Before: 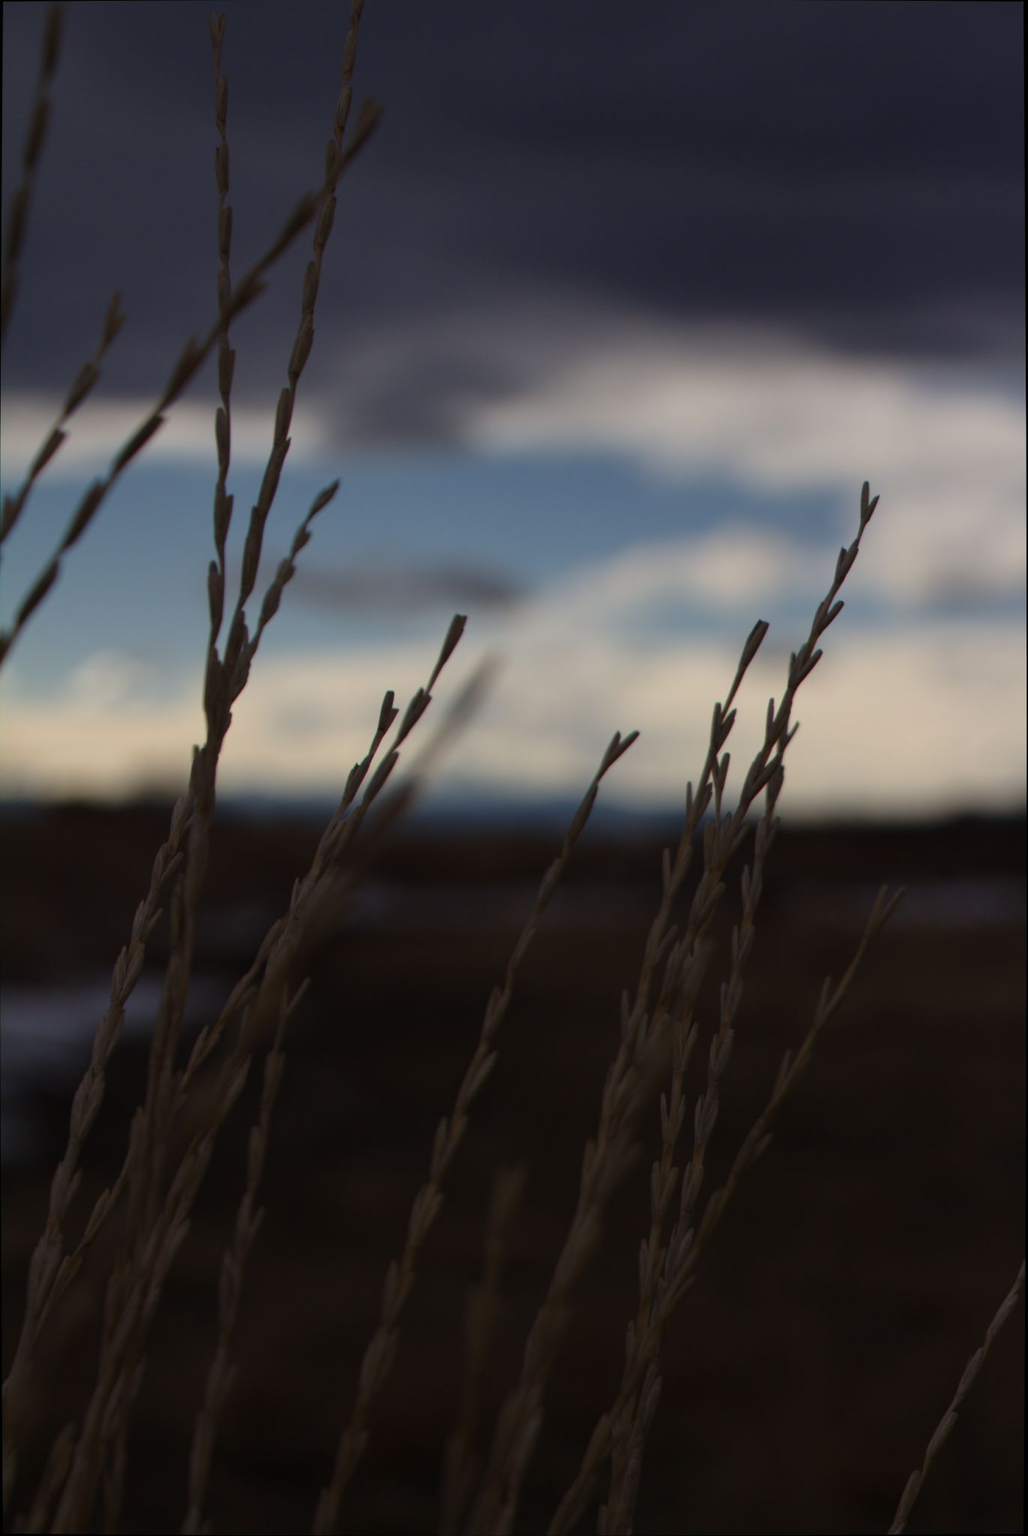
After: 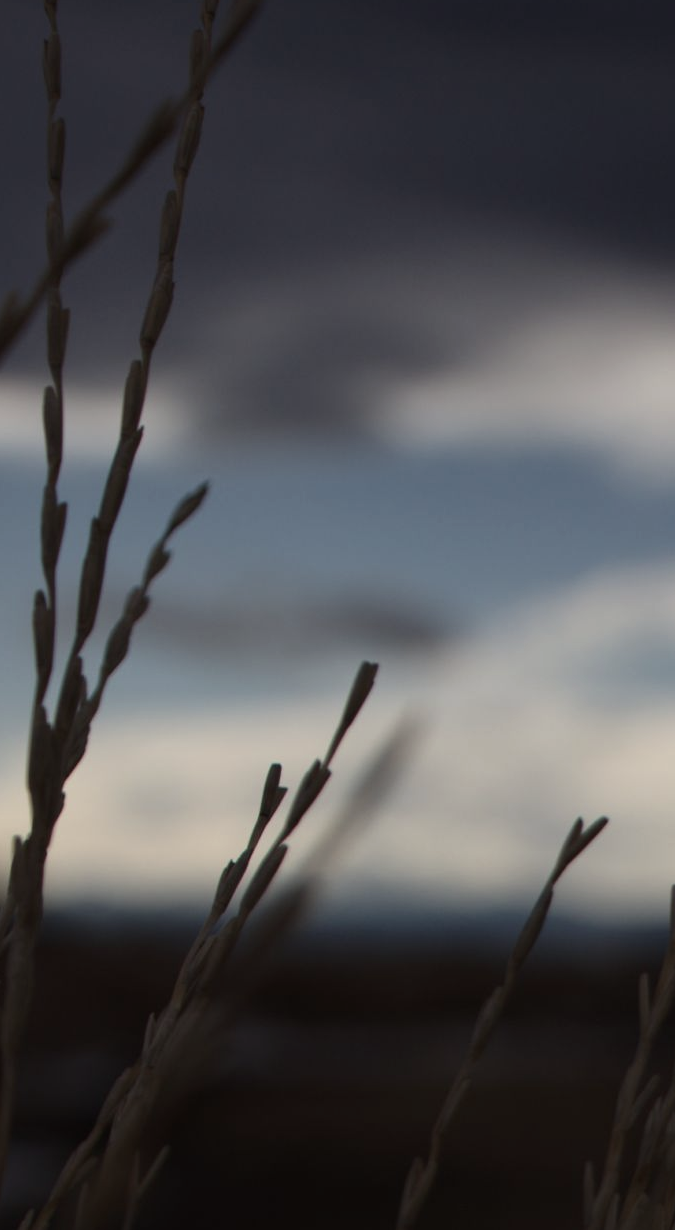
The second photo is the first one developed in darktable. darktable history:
contrast brightness saturation: contrast 0.1, saturation -0.3
crop: left 17.835%, top 7.675%, right 32.881%, bottom 32.213%
